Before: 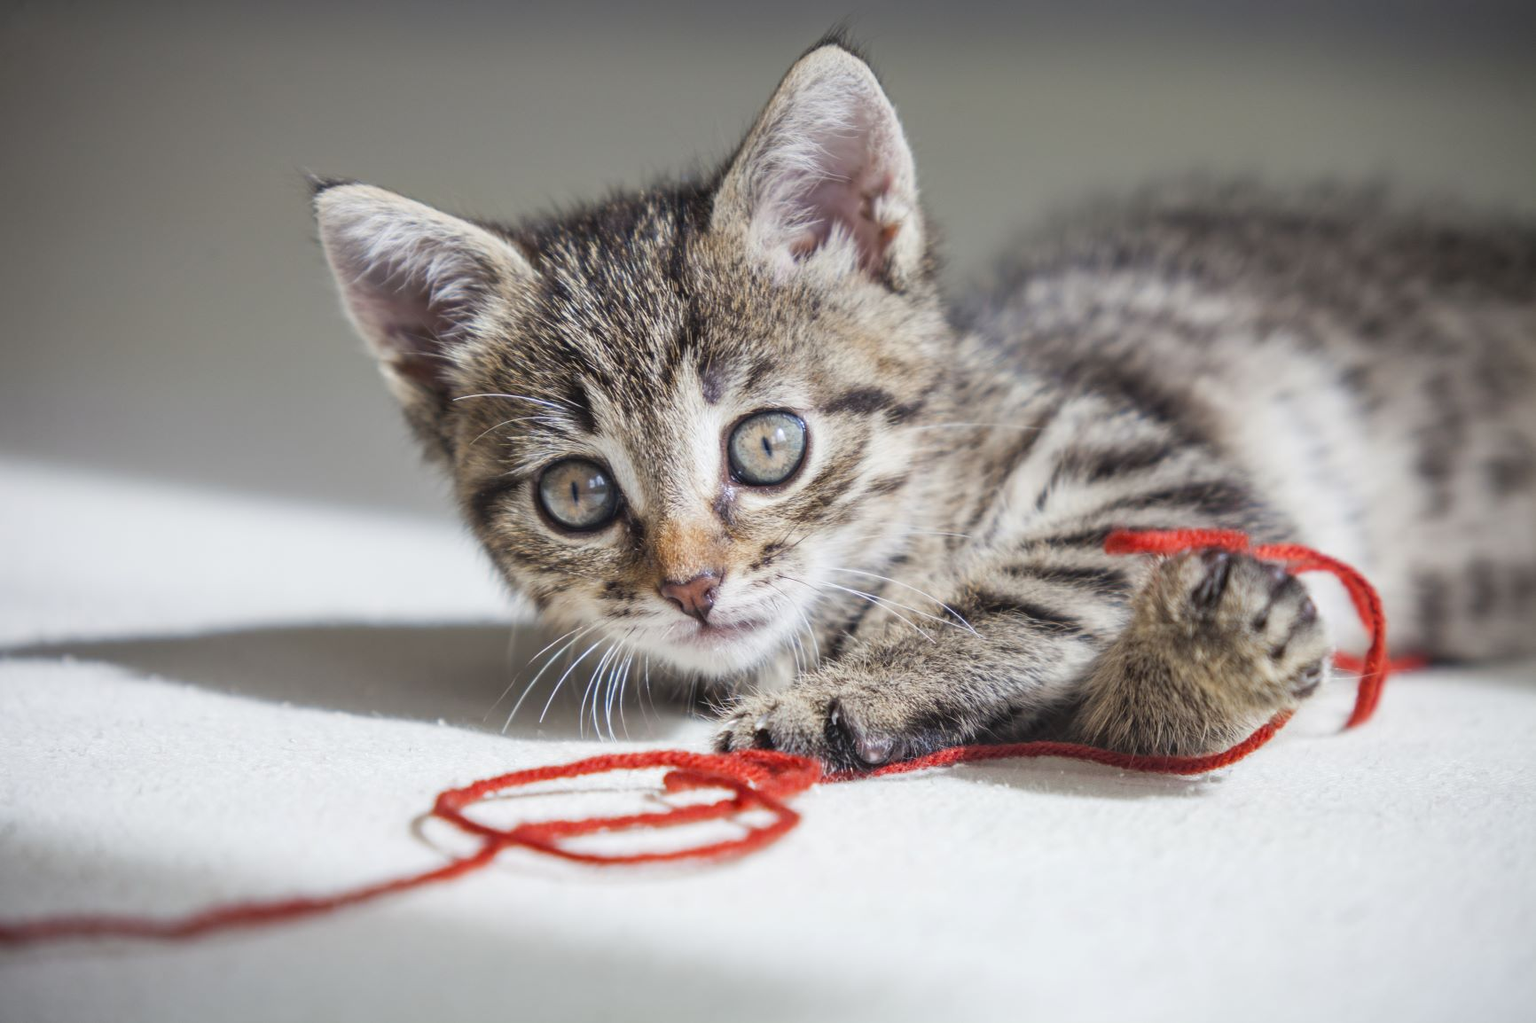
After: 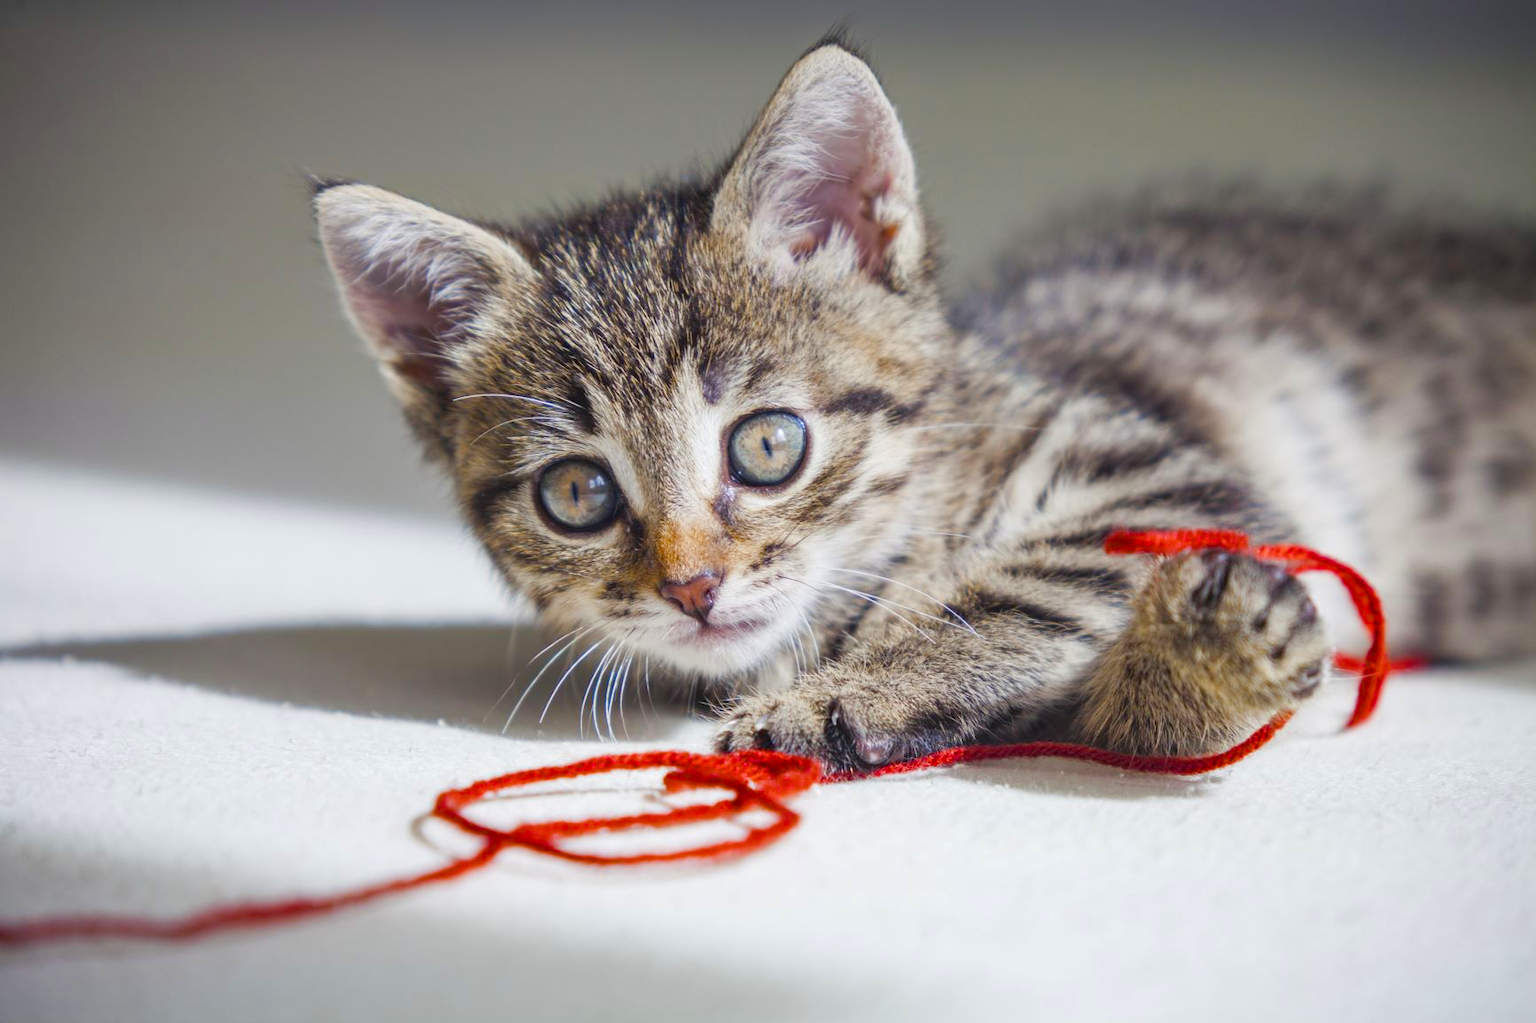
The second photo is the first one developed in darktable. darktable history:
contrast brightness saturation: saturation -0.069
color balance rgb: shadows lift › chroma 1.97%, shadows lift › hue 264.45°, linear chroma grading › shadows -8.552%, linear chroma grading › global chroma 9.8%, perceptual saturation grading › global saturation 39.274%, perceptual saturation grading › highlights -25.823%, perceptual saturation grading › mid-tones 34.643%, perceptual saturation grading › shadows 35.196%, global vibrance 10.961%
